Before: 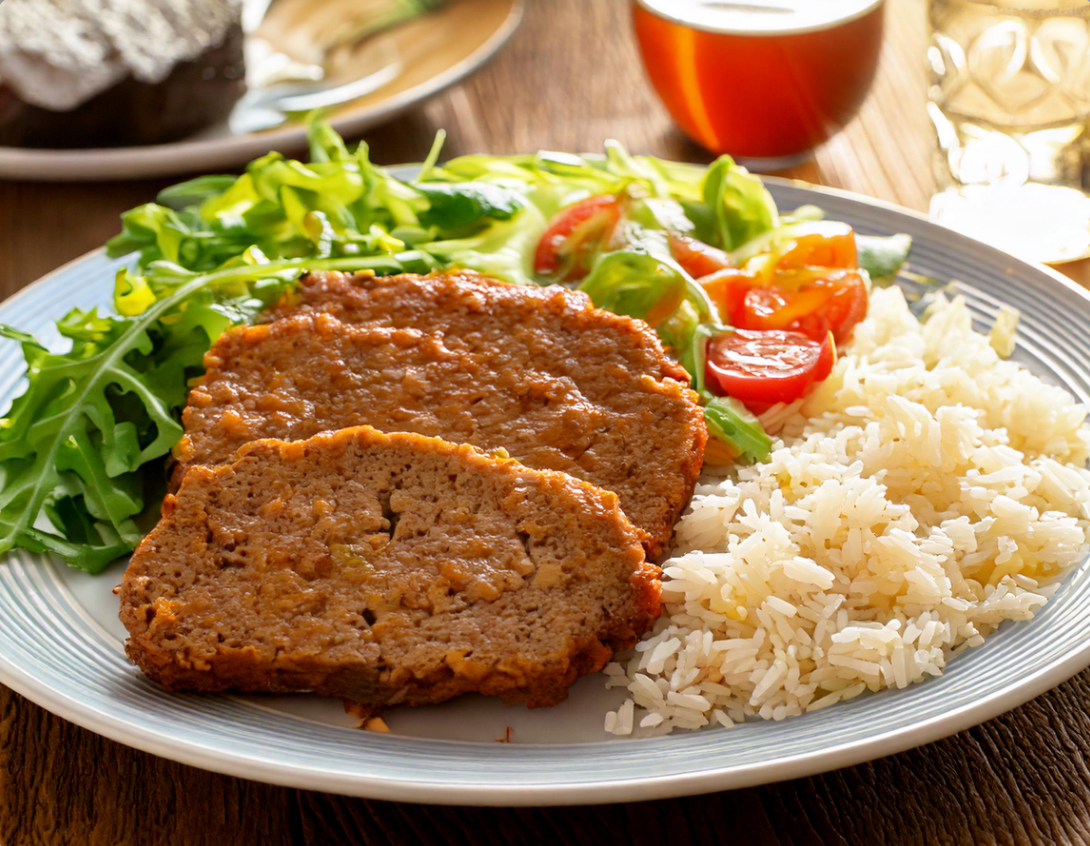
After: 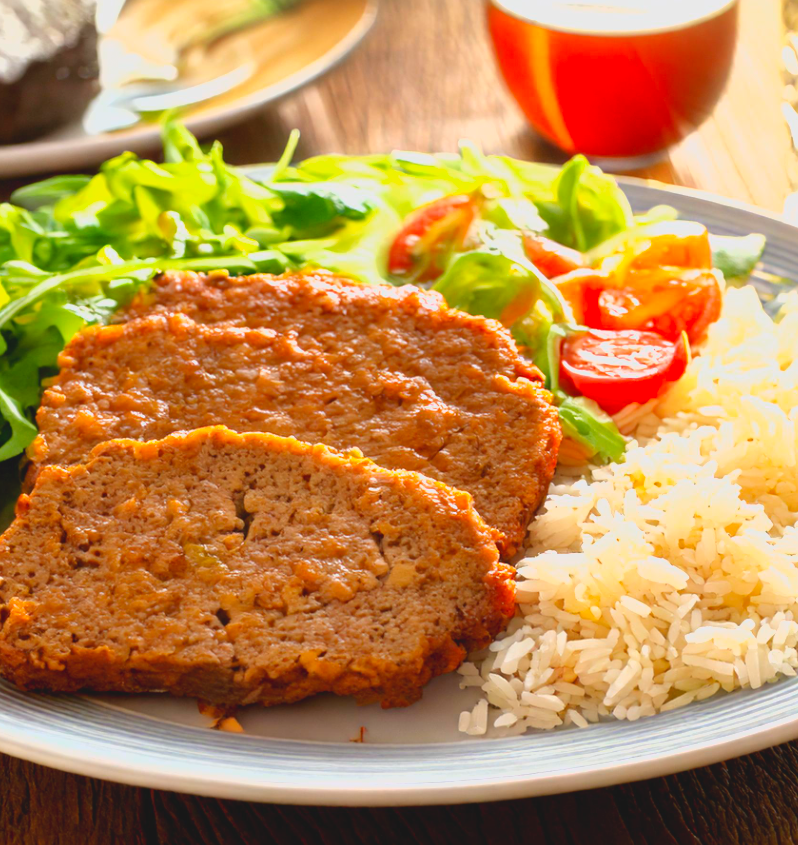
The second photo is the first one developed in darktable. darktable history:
exposure: black level correction 0, exposure 0.7 EV, compensate exposure bias true, compensate highlight preservation false
lowpass: radius 0.1, contrast 0.85, saturation 1.1, unbound 0
crop: left 13.443%, right 13.31%
